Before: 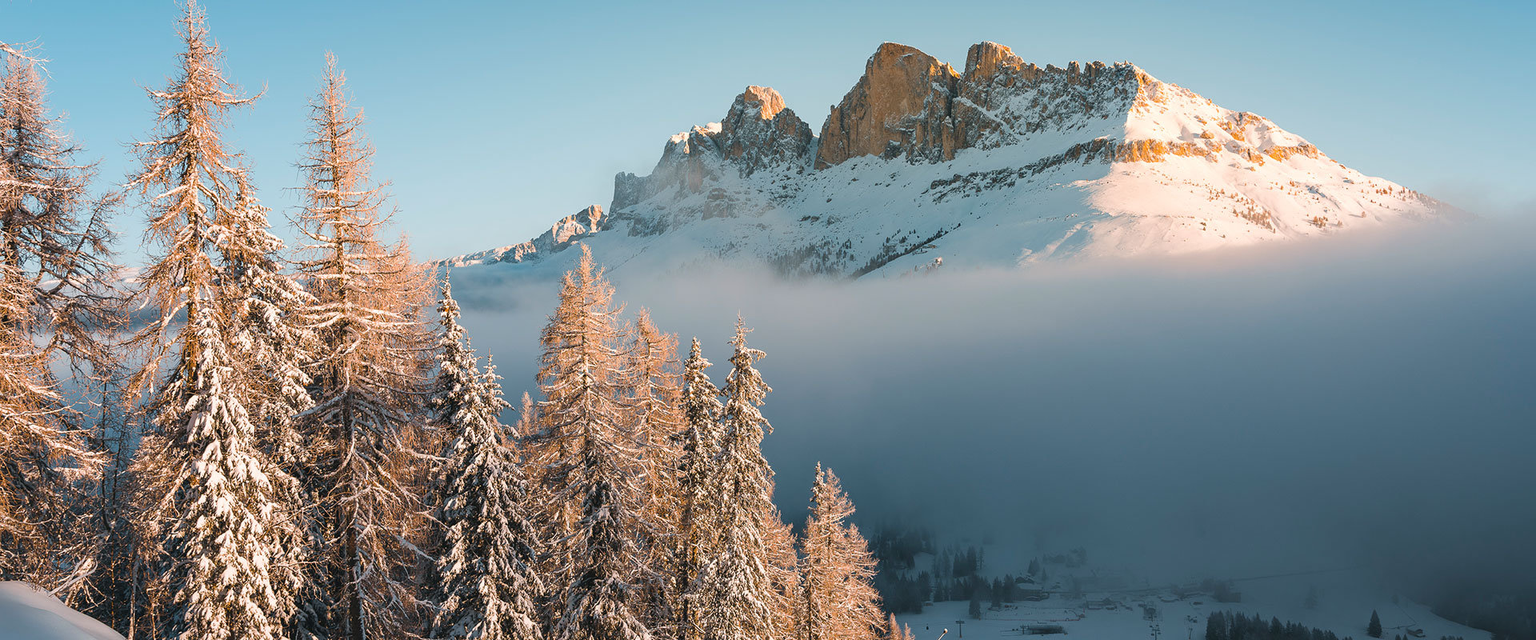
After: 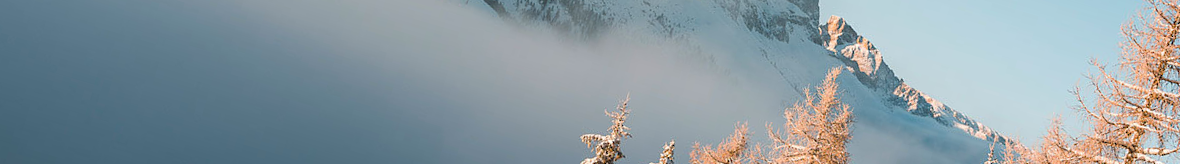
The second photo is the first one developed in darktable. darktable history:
white balance: emerald 1
crop and rotate: angle 16.12°, top 30.835%, bottom 35.653%
